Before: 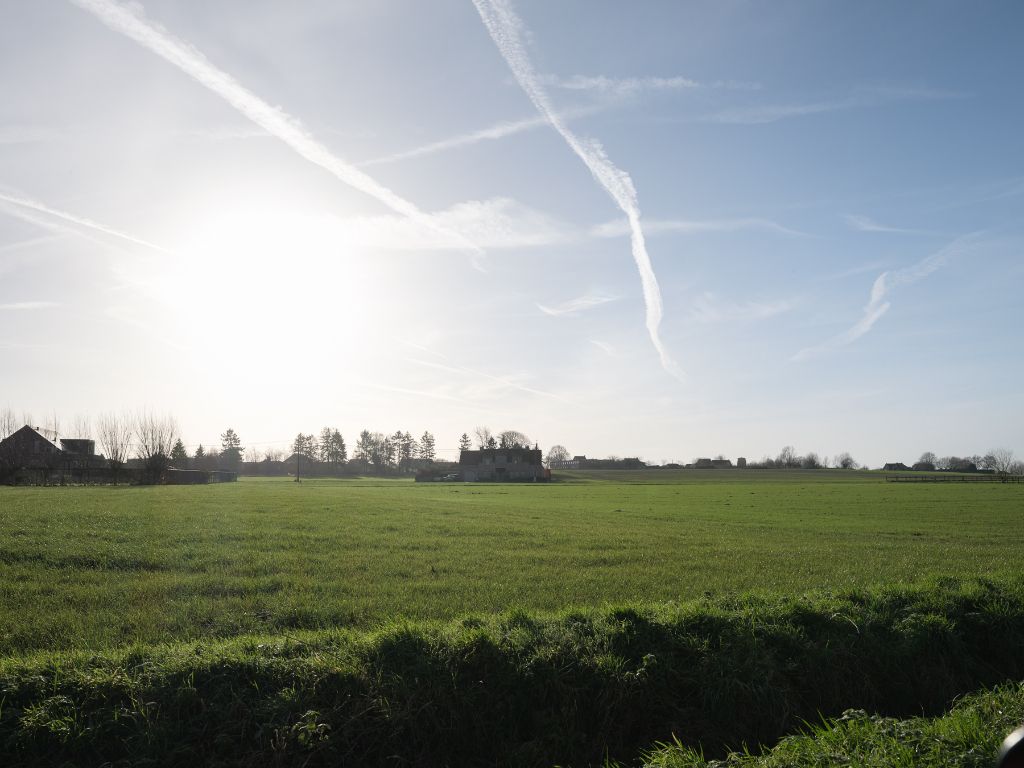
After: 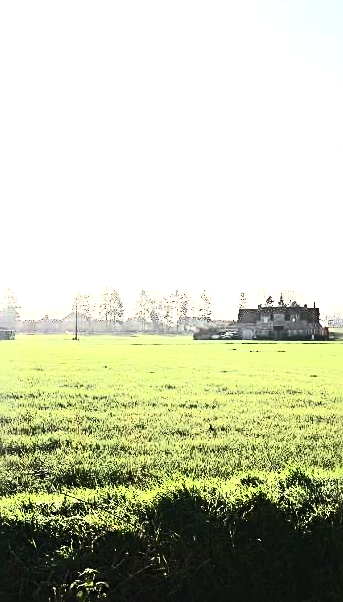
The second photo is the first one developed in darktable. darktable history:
exposure: black level correction 0, exposure 1 EV, compensate highlight preservation false
sharpen: radius 3.119
tone equalizer: -8 EV -0.75 EV, -7 EV -0.7 EV, -6 EV -0.6 EV, -5 EV -0.4 EV, -3 EV 0.4 EV, -2 EV 0.6 EV, -1 EV 0.7 EV, +0 EV 0.75 EV, edges refinement/feathering 500, mask exposure compensation -1.57 EV, preserve details no
crop and rotate: left 21.77%, top 18.528%, right 44.676%, bottom 2.997%
contrast brightness saturation: contrast 0.62, brightness 0.34, saturation 0.14
